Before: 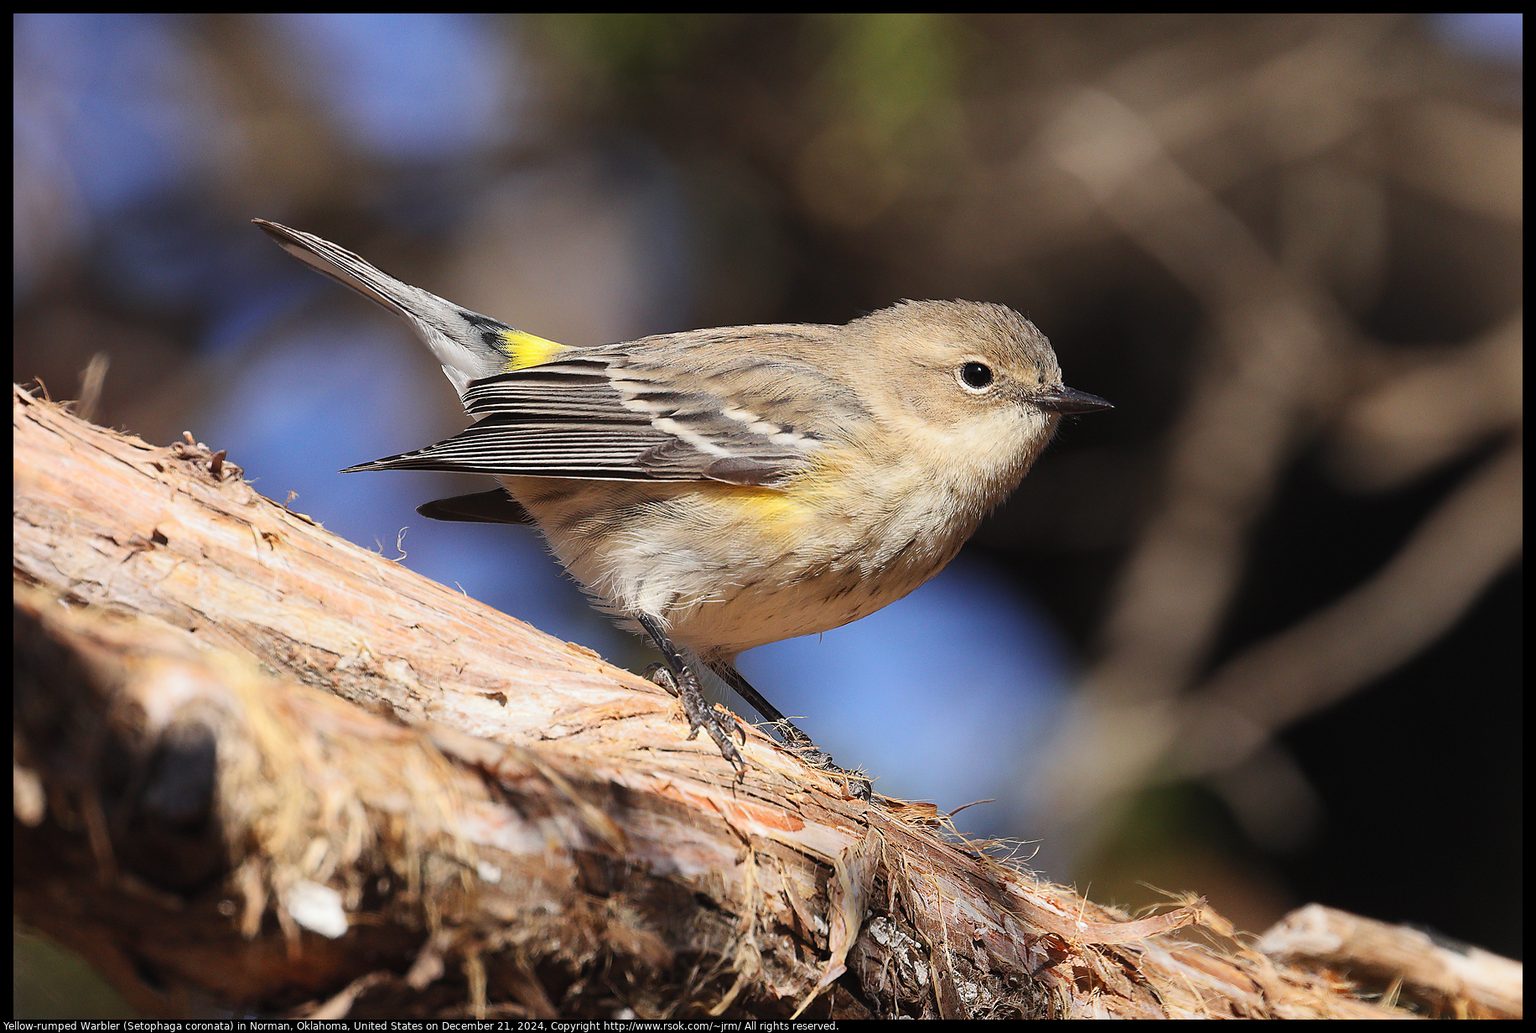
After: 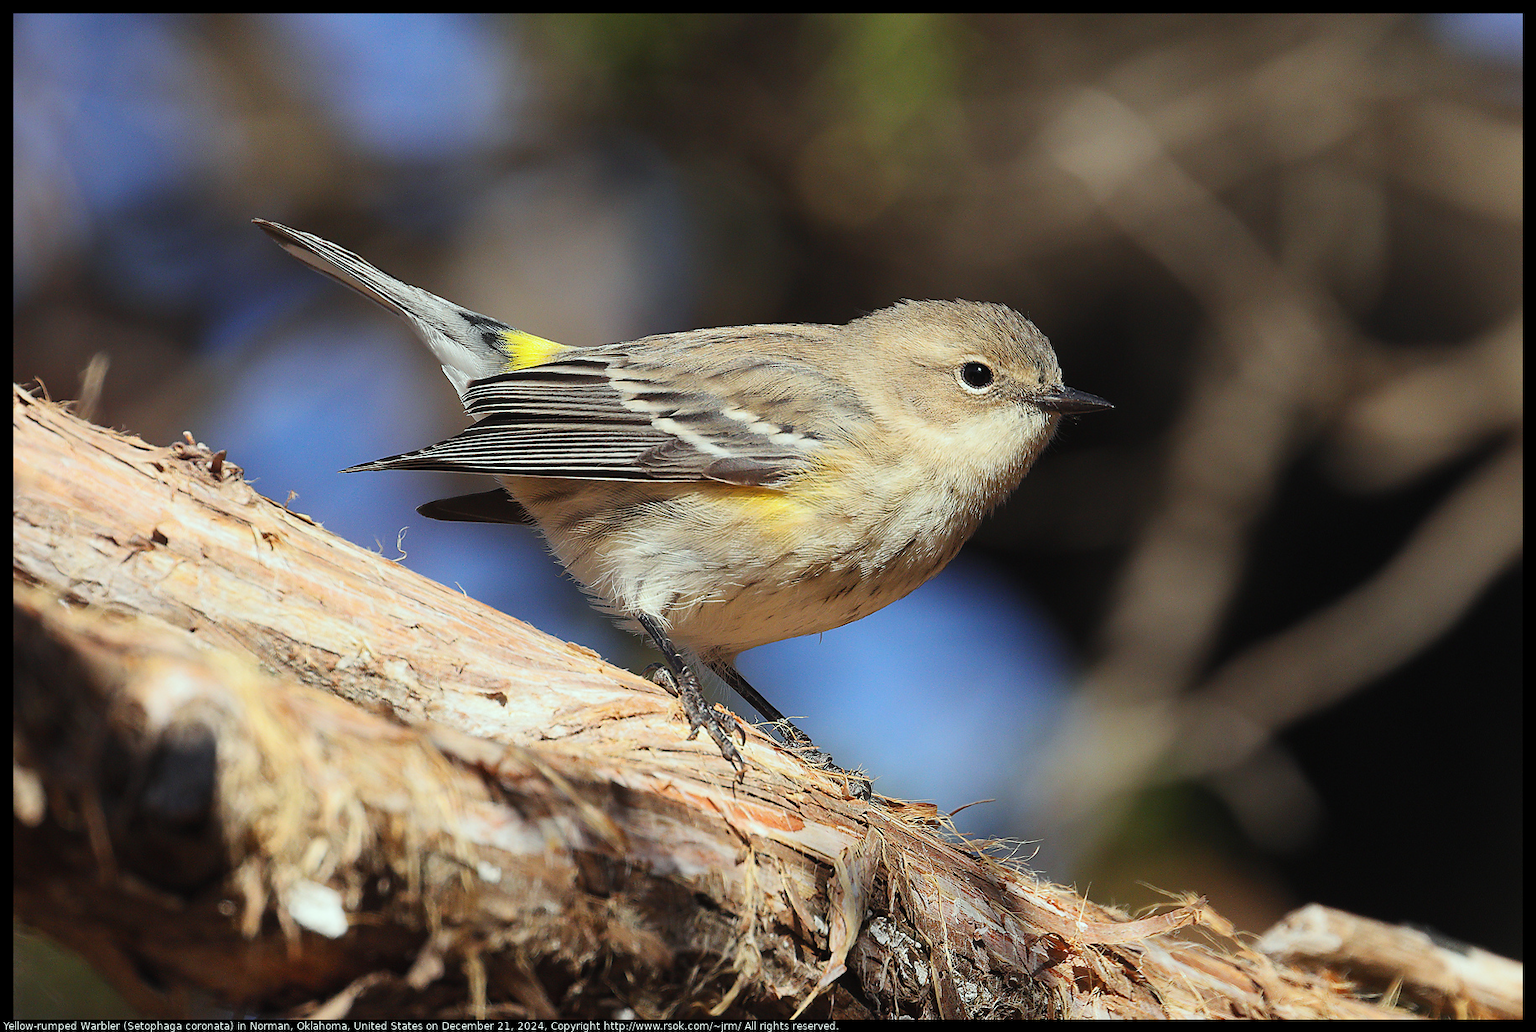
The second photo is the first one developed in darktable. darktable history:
color correction: highlights a* -6.51, highlights b* 0.55
